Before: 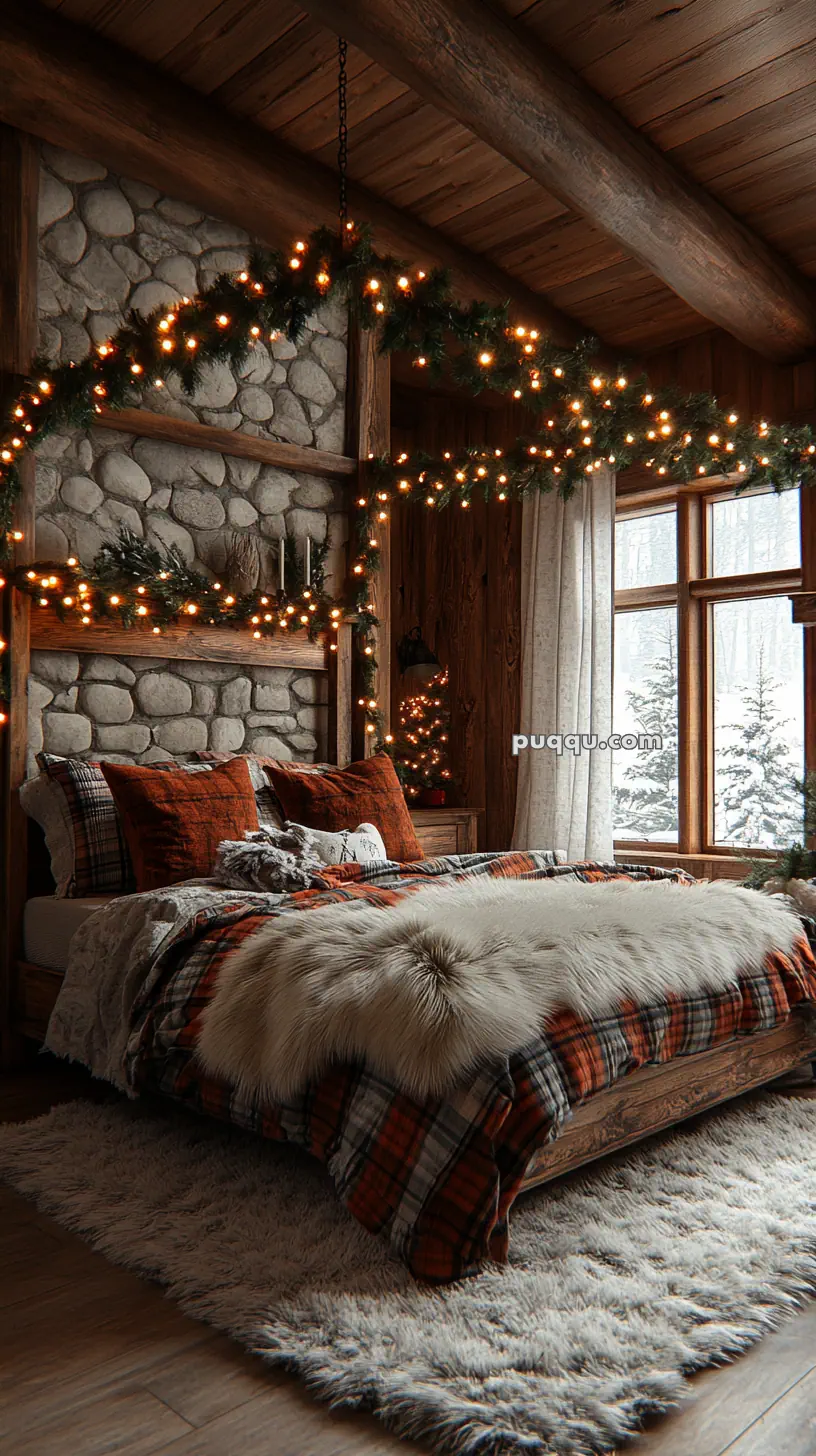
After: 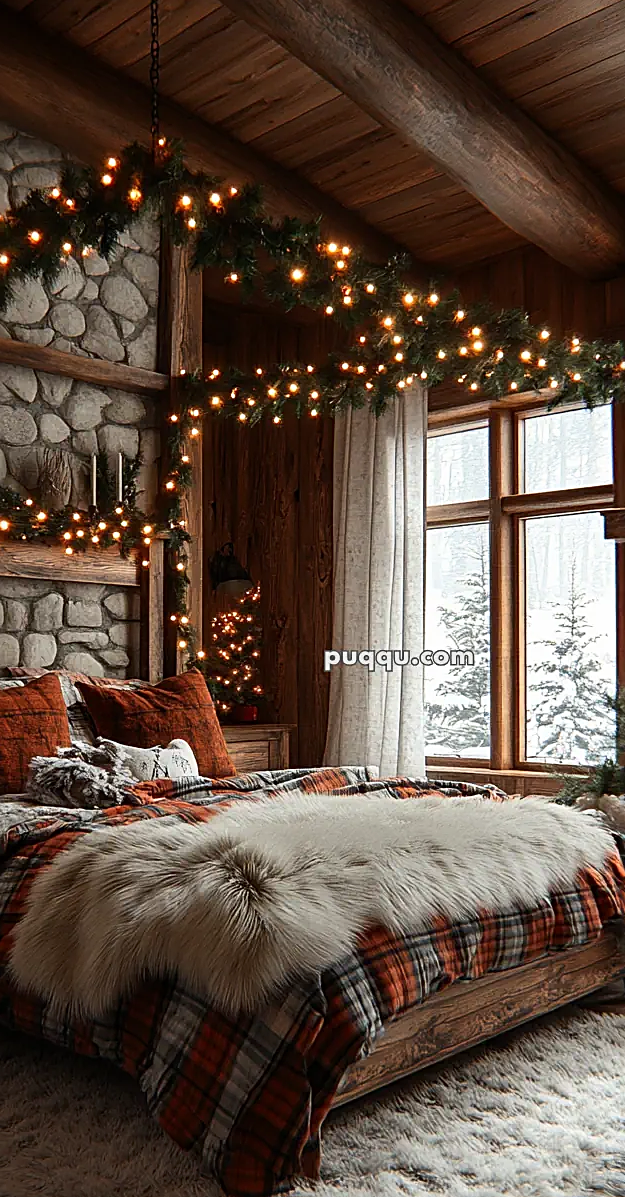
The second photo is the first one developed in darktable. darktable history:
contrast brightness saturation: contrast 0.1, brightness 0.02, saturation 0.02
crop: left 23.095%, top 5.827%, bottom 11.854%
sharpen: on, module defaults
